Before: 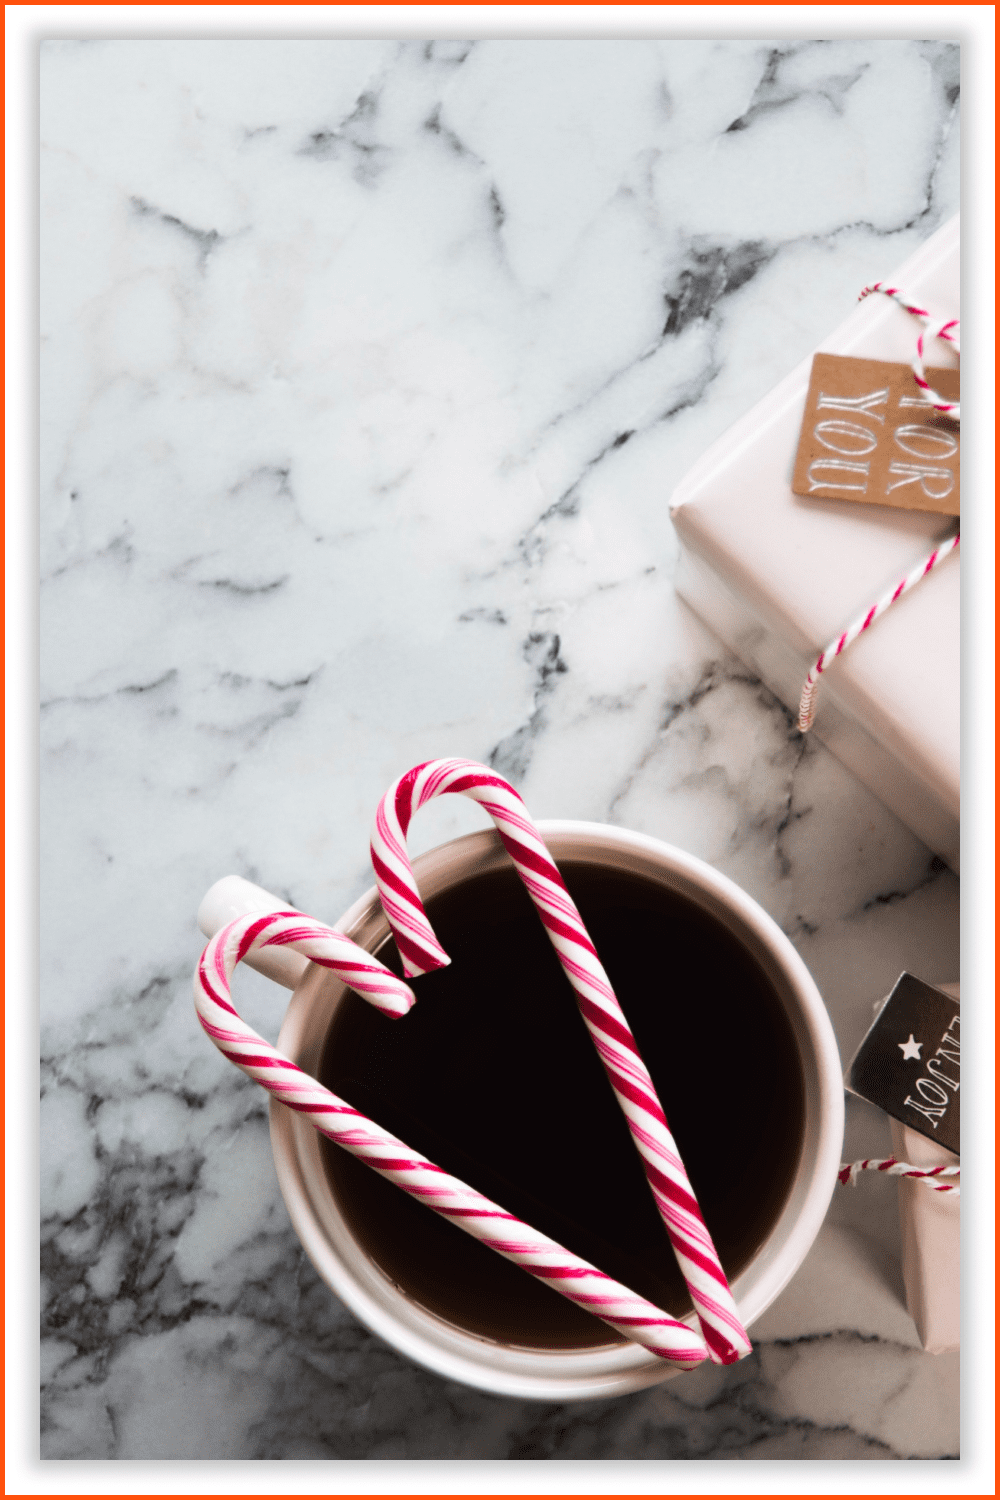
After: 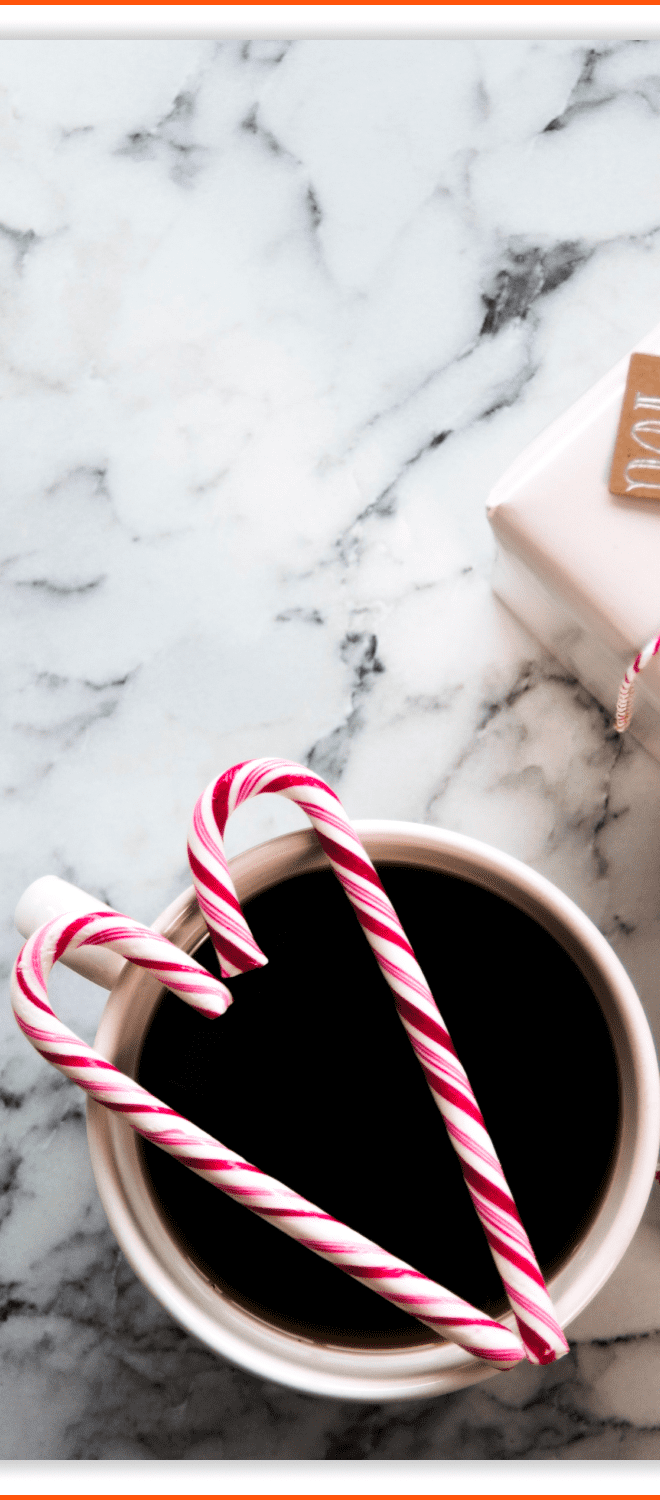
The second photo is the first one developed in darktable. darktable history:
crop and rotate: left 18.304%, right 15.607%
levels: levels [0.073, 0.497, 0.972]
